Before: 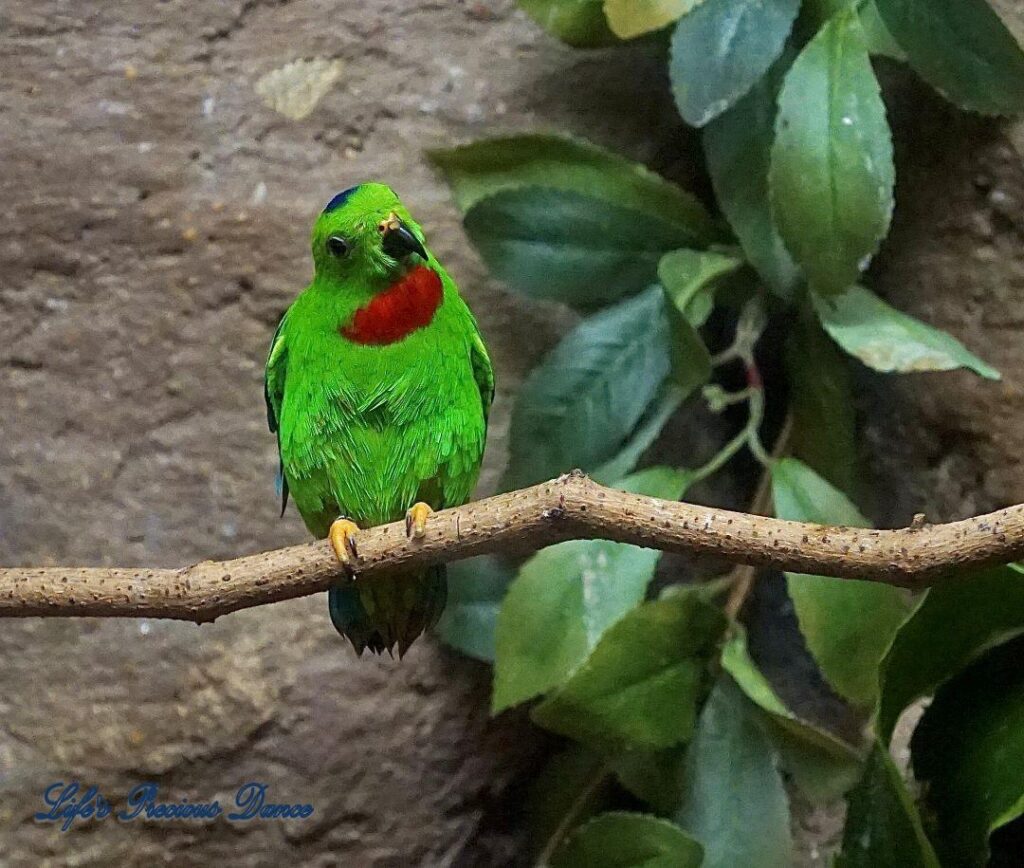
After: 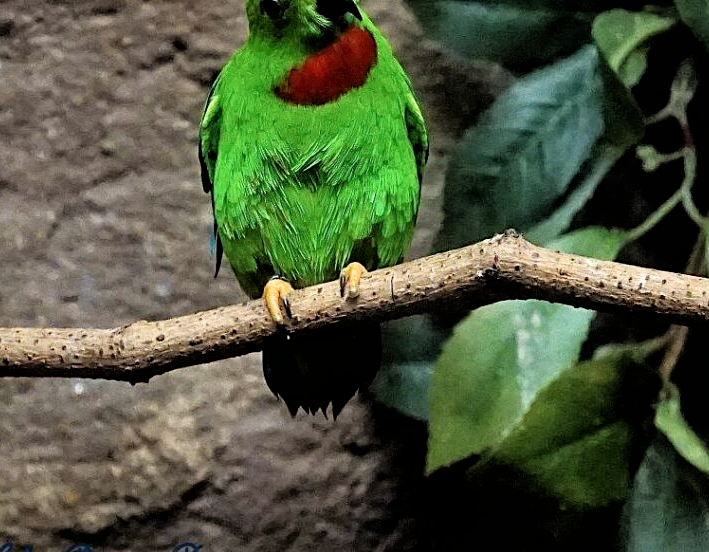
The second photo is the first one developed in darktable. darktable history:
crop: left 6.488%, top 27.668%, right 24.183%, bottom 8.656%
filmic rgb: black relative exposure -3.64 EV, white relative exposure 2.44 EV, hardness 3.29
